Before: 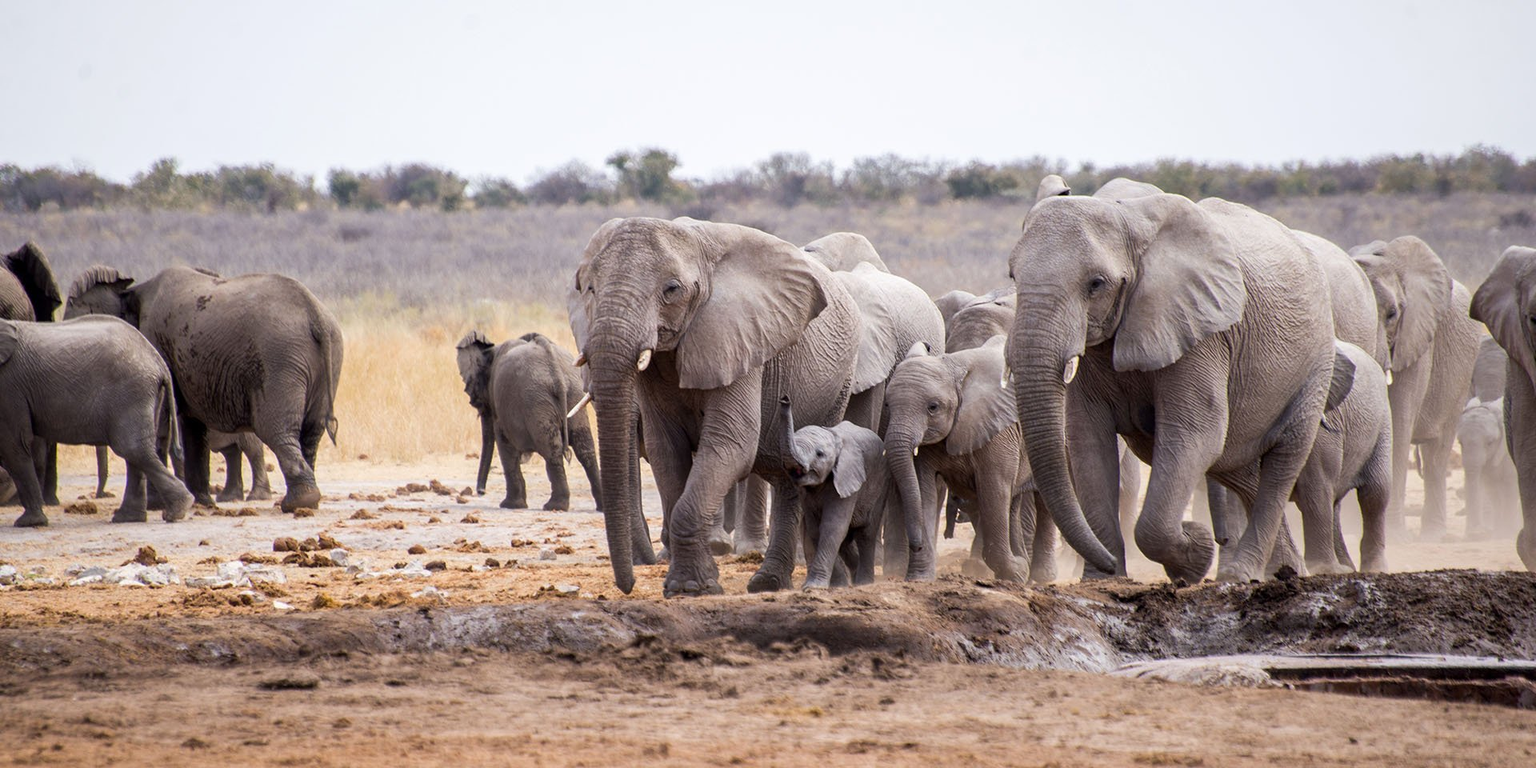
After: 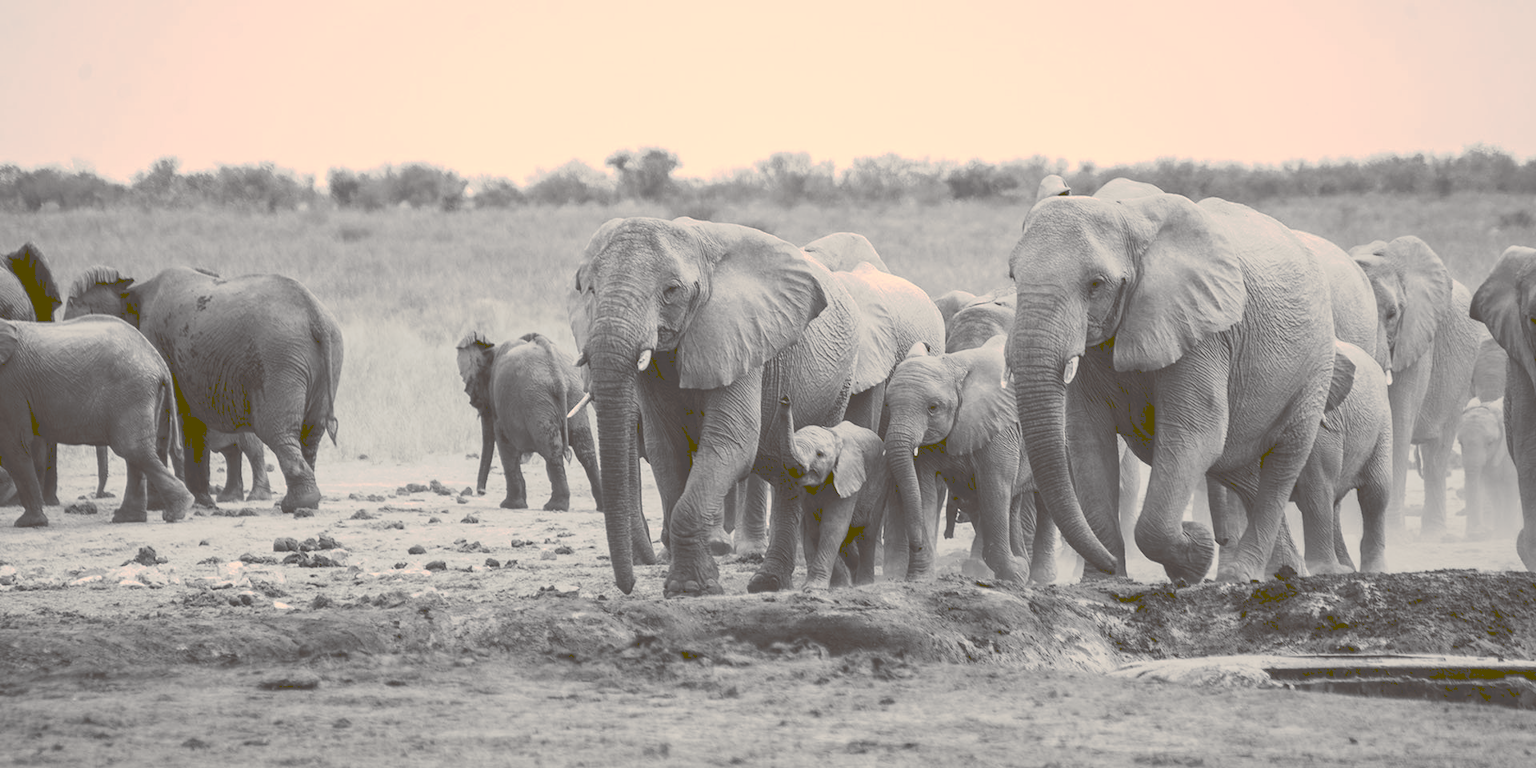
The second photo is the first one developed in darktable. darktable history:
tone curve: curves: ch0 [(0, 0) (0.003, 0.298) (0.011, 0.298) (0.025, 0.298) (0.044, 0.3) (0.069, 0.302) (0.1, 0.312) (0.136, 0.329) (0.177, 0.354) (0.224, 0.376) (0.277, 0.408) (0.335, 0.453) (0.399, 0.503) (0.468, 0.562) (0.543, 0.623) (0.623, 0.686) (0.709, 0.754) (0.801, 0.825) (0.898, 0.873) (1, 1)], preserve colors none
color look up table: target L [82.57, 84.57, 76.53, 75.18, 65.88, 55.42, 41.09, 41.99, 39.72, 34.08, 22.81, 10.71, 202.9, 85.59, 59.09, 71.41, 58.96, 69.13, 52.02, 50.03, 40.25, 31.45, 28.07, 13.23, 94.72, 100.28, 75.95, 94.72, 77.93, 75.67, 90.62, 87.45, 84.39, 53.33, 68.13, 57.97, 45.8, 47.8, 25.33, 45.8, 6.705, 16.77, 98.43, 86.74, 86.23, 83.68, 58.93, 41.67, 38.66], target a [2.206, 2.253, 1.464, 1.578, 1.311, 1.628, 0.922, 0.967, 1.102, 1.23, 2.958, 4.969, 0, 0.623, 1.993, 1.389, 1.207, 1.84, 1.054, 1.022, 0.976, 0.887, 1.603, 3.718, 9.089, -1.015, 1.363, 9.089, 1.609, 1.692, 9.581, 1.555, 1.571, 1.205, 1.215, 1.873, 1.884, 1.744, 2.462, 1.884, 7.815, 2.156, 4.378, 1.567, 2.135, 1.583, 1.066, 1.394, 0.826], target b [7.05, 7.888, 5.389, 4.566, 3.442, 2.111, 0.337, -0.273, 0.444, 0.391, 0.157, 0.595, -0.002, 8.577, 2.371, 5.535, 2.144, 4.919, 0.979, 1.175, -0.276, 0.336, -0.196, 1.43, 18.22, 25.57, 5.15, 18.22, 5.633, 4.745, 11.33, 8.169, 8.228, 1.778, 3.961, 2.113, 0.585, 0.654, 0.851, 0.585, 10.62, 0.908, 23.4, 8.068, 8.42, 8.131, 2.697, -0.133, 0.301], num patches 49
